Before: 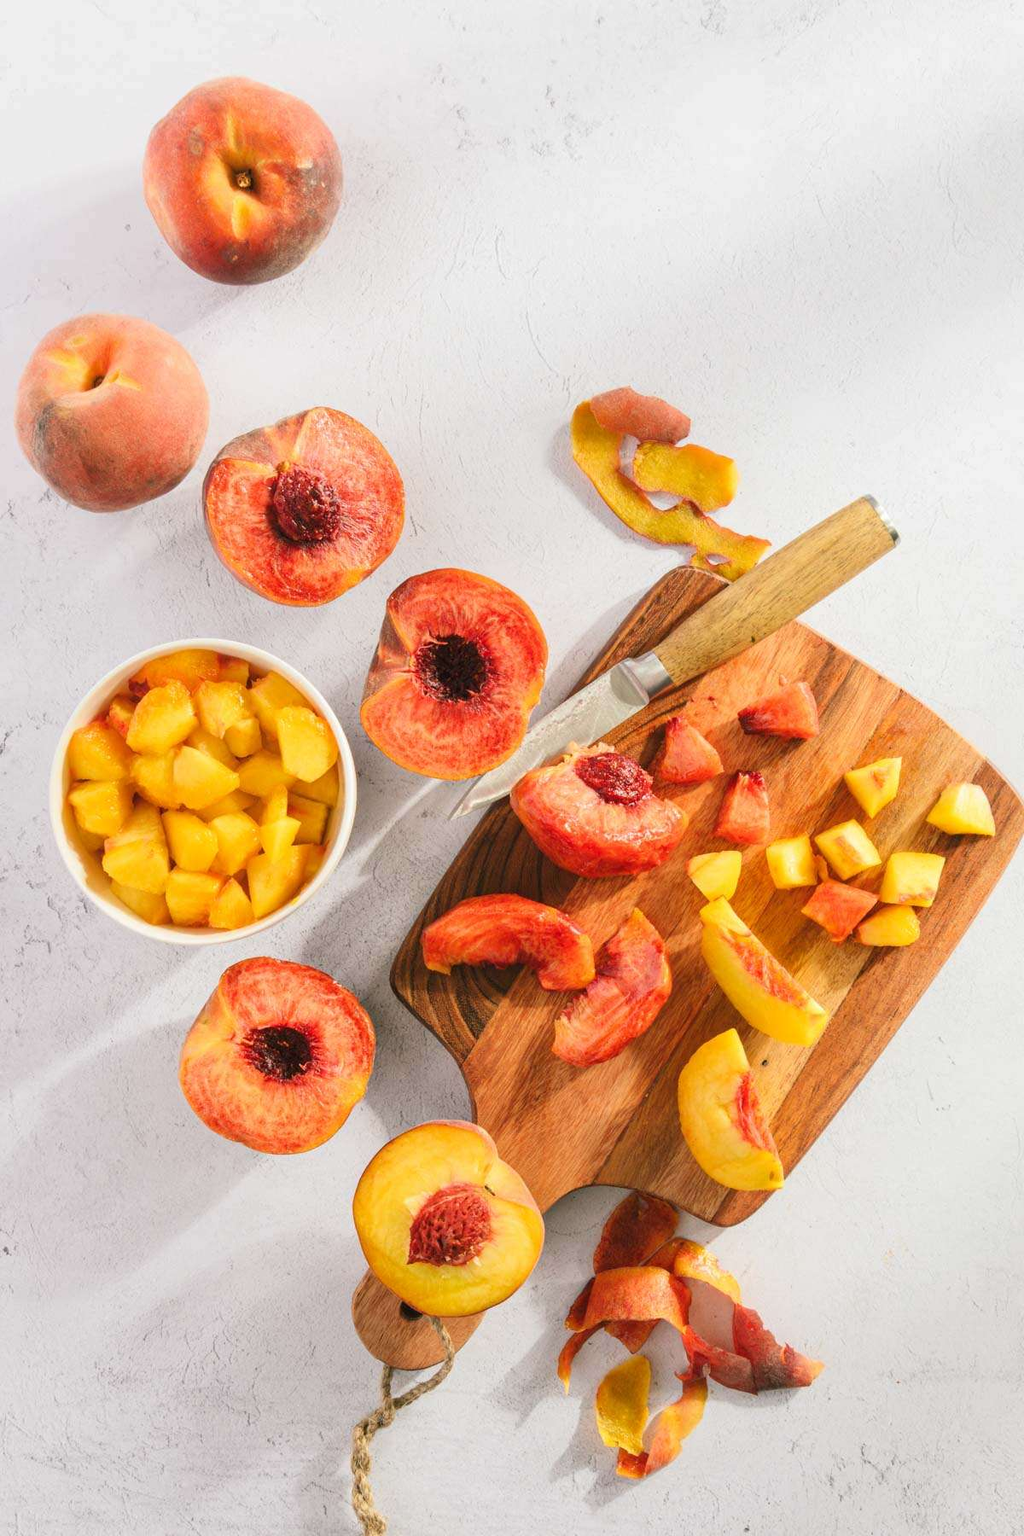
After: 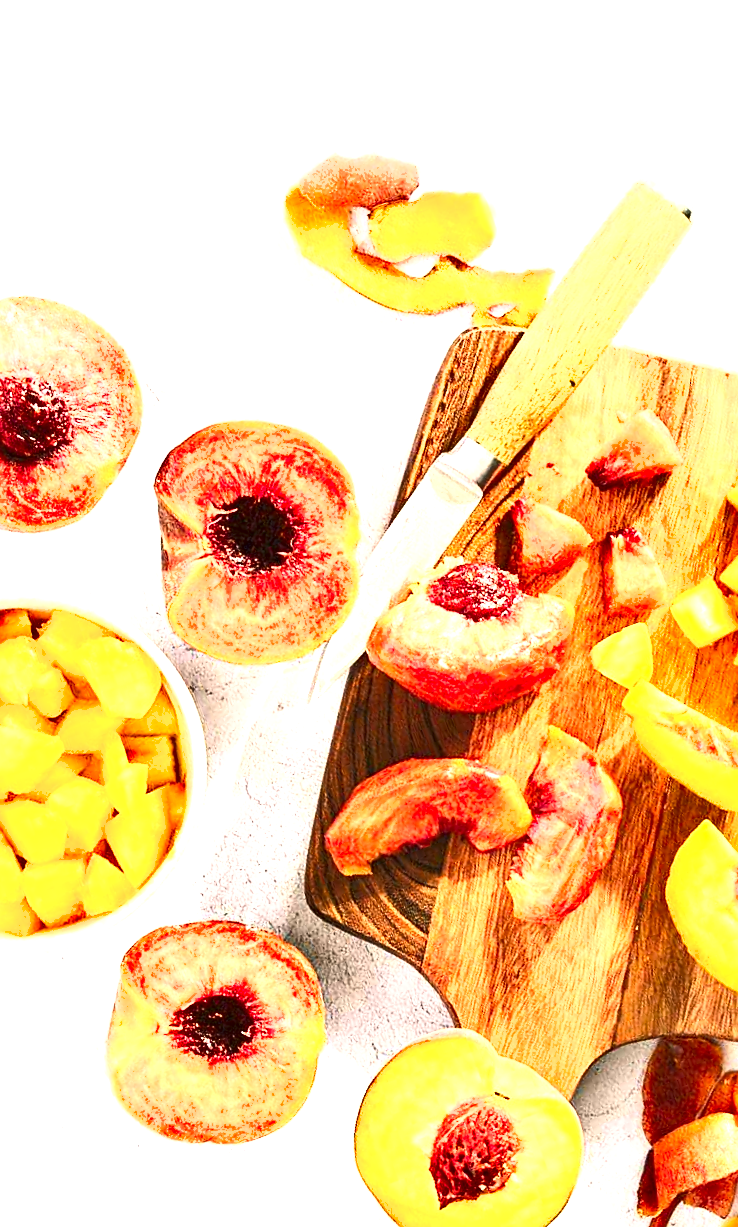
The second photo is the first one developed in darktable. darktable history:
crop and rotate: angle 19.87°, left 6.839%, right 3.963%, bottom 1.137%
shadows and highlights: shadows 20.89, highlights -35.23, soften with gaussian
exposure: black level correction 0, exposure 1.743 EV, compensate exposure bias true, compensate highlight preservation false
sharpen: on, module defaults
tone curve: curves: ch0 [(0, 0) (0.003, 0) (0.011, 0.001) (0.025, 0.003) (0.044, 0.006) (0.069, 0.009) (0.1, 0.013) (0.136, 0.032) (0.177, 0.067) (0.224, 0.121) (0.277, 0.185) (0.335, 0.255) (0.399, 0.333) (0.468, 0.417) (0.543, 0.508) (0.623, 0.606) (0.709, 0.71) (0.801, 0.819) (0.898, 0.926) (1, 1)], color space Lab, independent channels, preserve colors none
